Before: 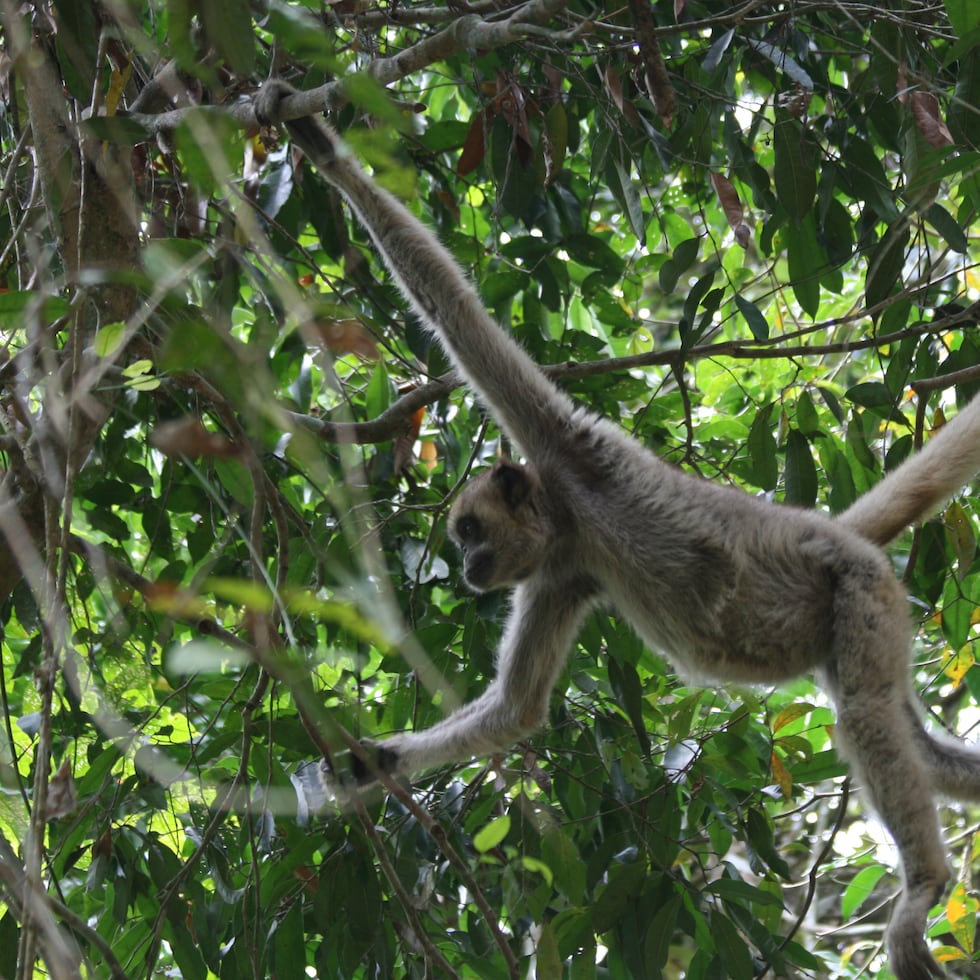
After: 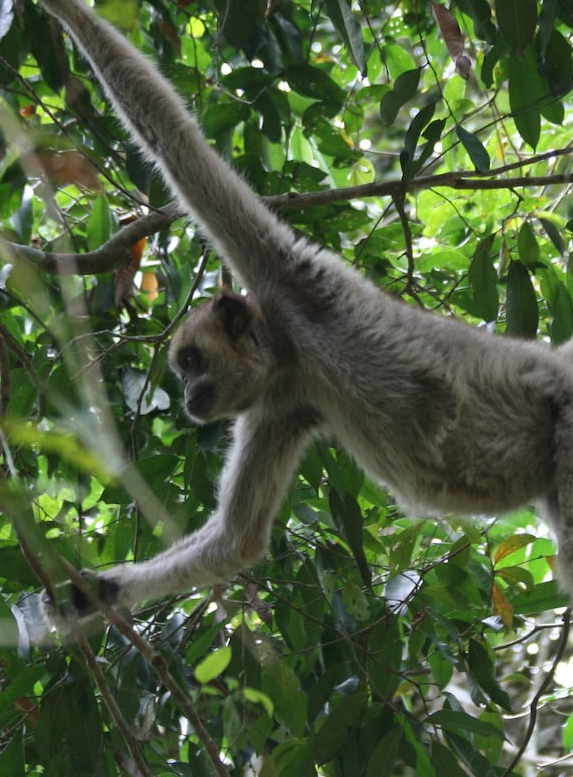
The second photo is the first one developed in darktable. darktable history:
crop and rotate: left 28.657%, top 17.279%, right 12.783%, bottom 3.432%
